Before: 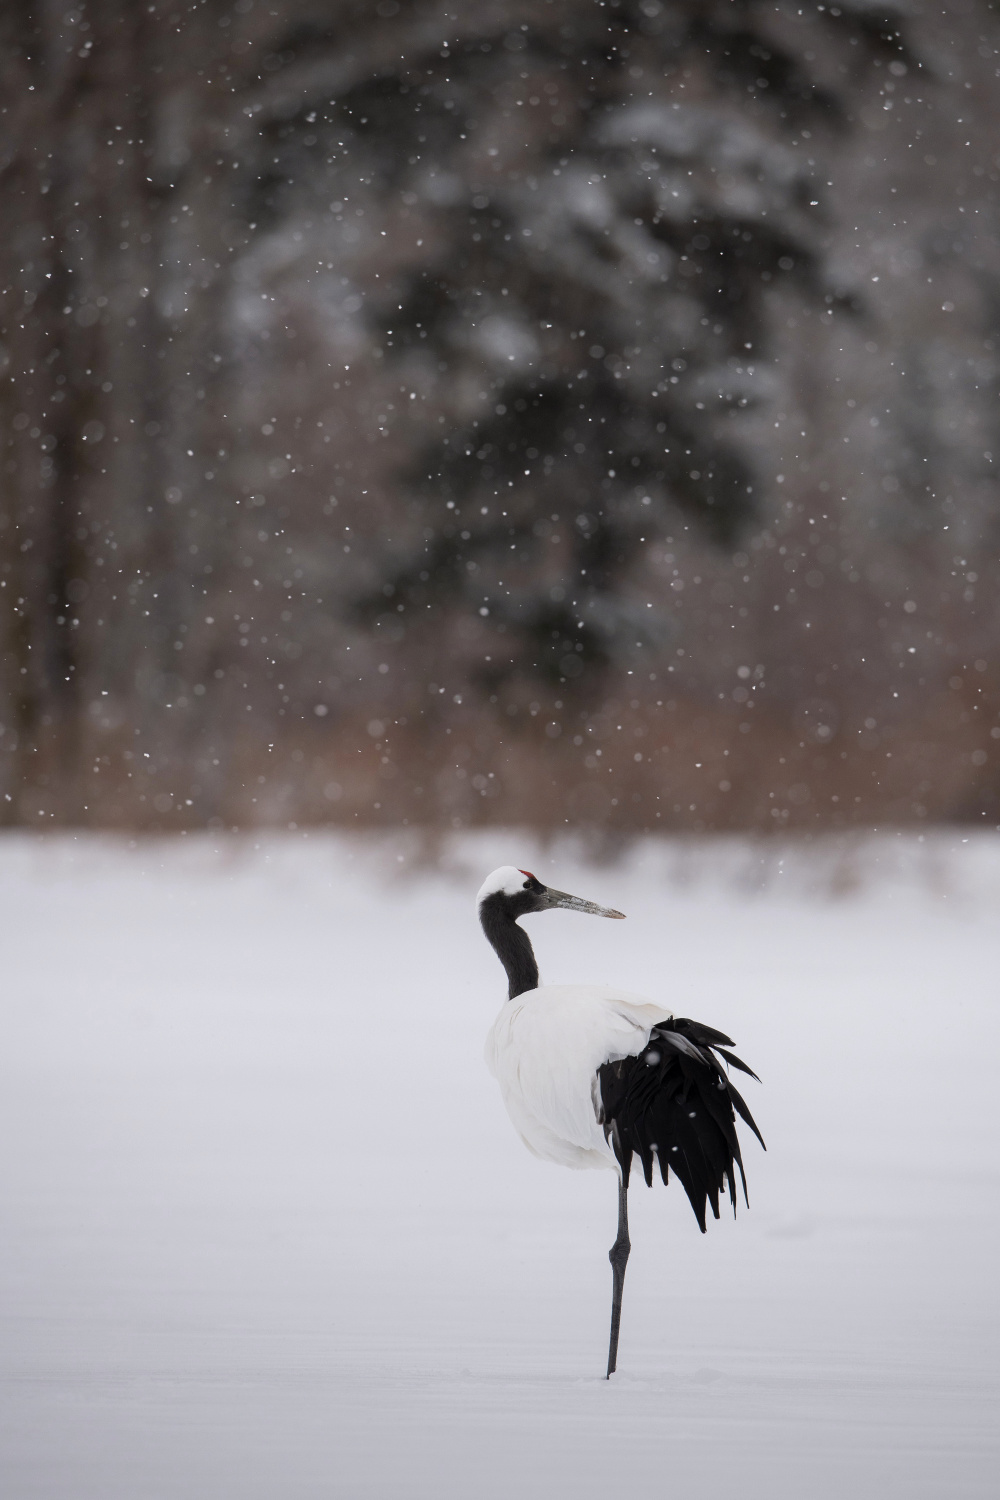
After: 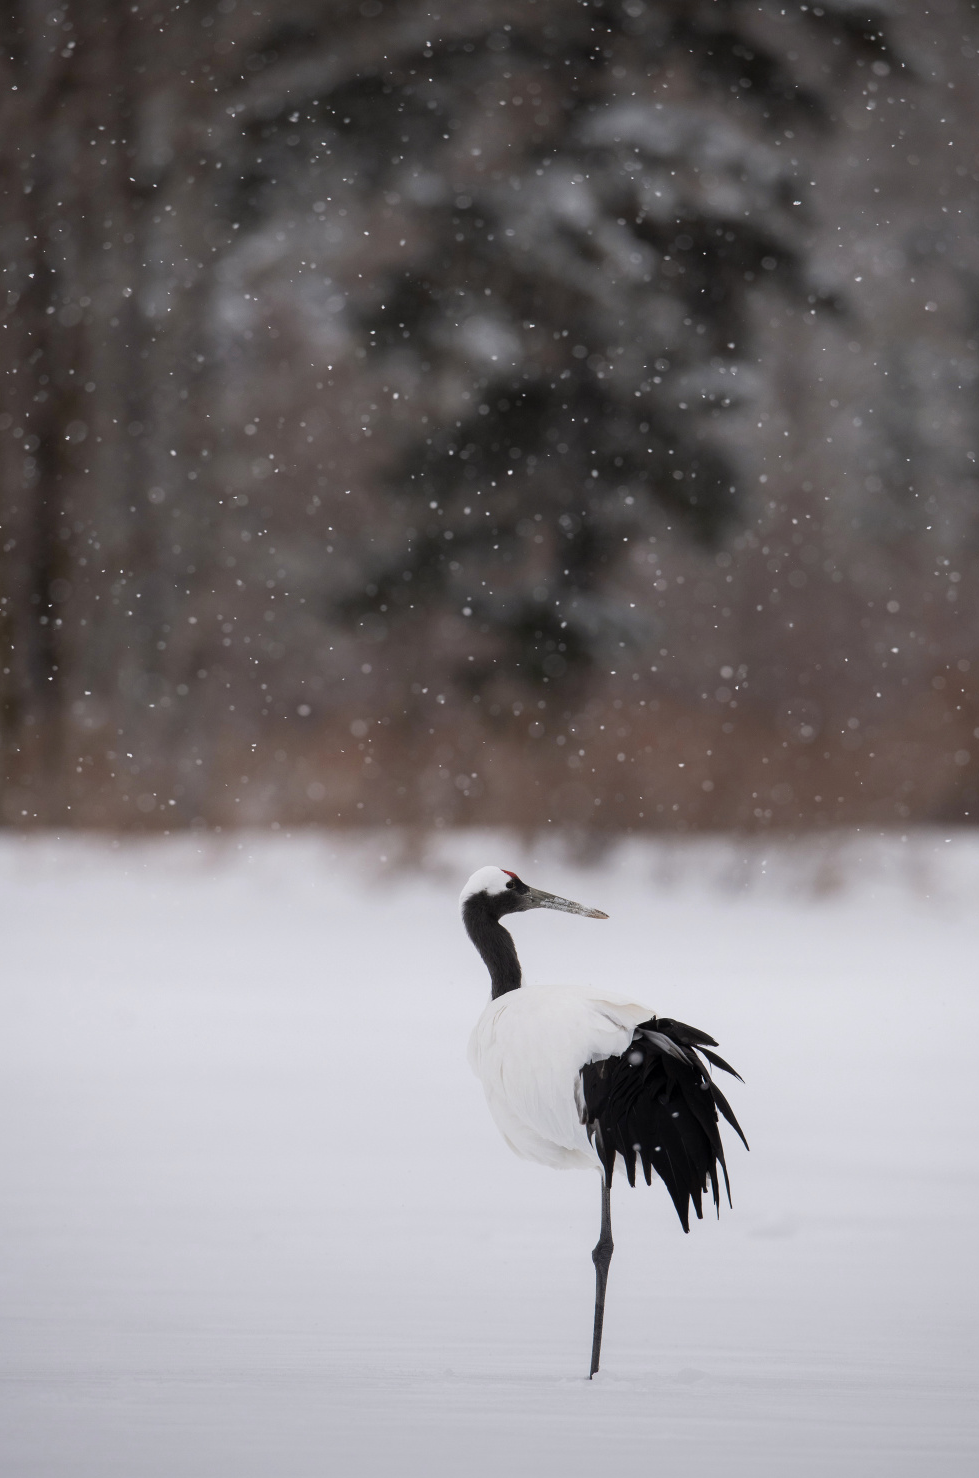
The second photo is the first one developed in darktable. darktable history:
crop: left 1.722%, right 0.288%, bottom 1.466%
